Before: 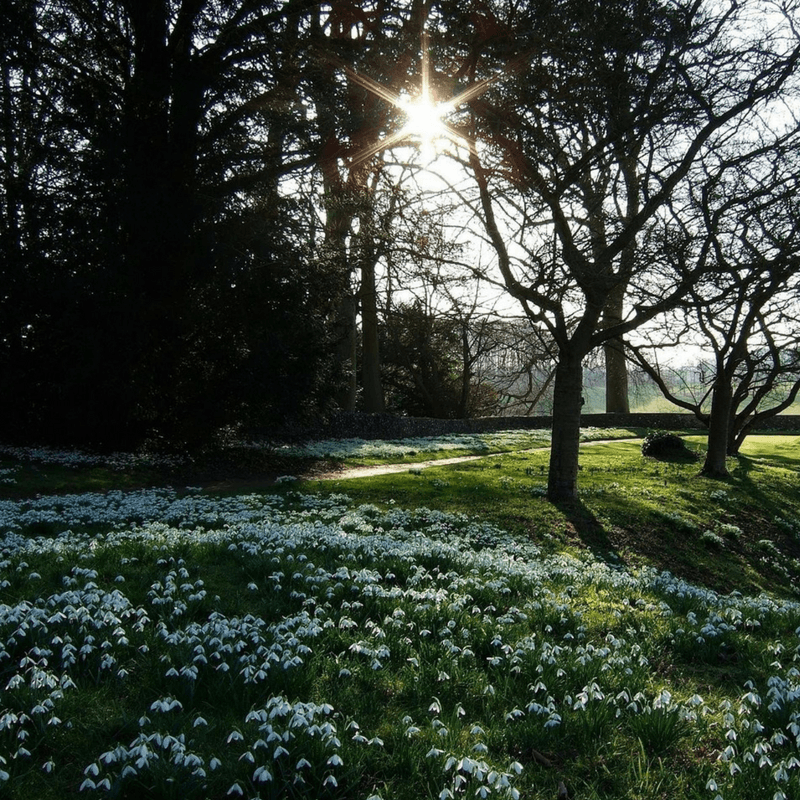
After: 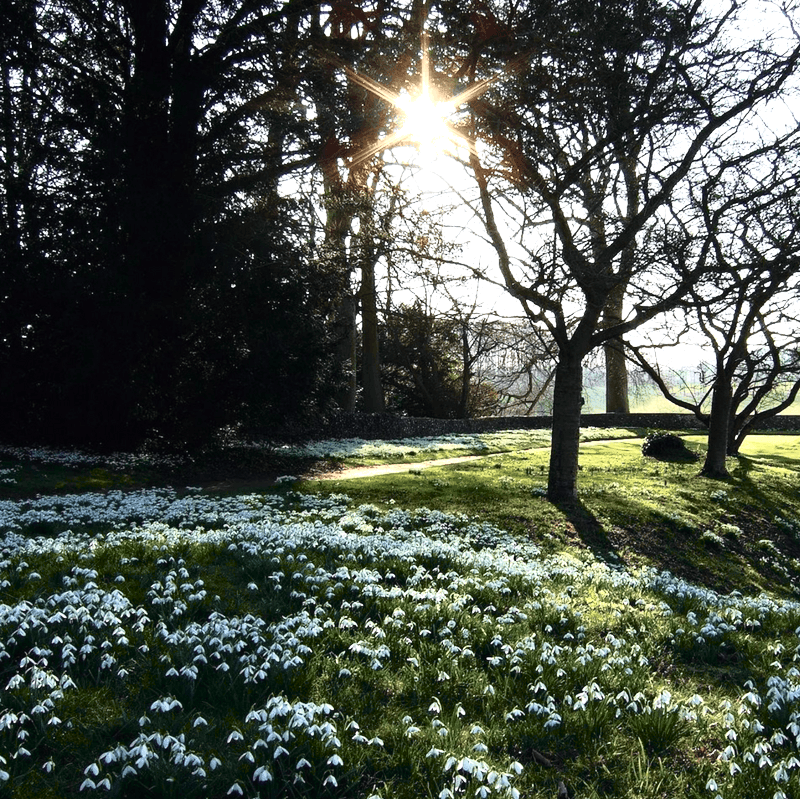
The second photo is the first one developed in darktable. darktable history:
crop: bottom 0.057%
exposure: black level correction 0, exposure 0.95 EV, compensate highlight preservation false
tone curve: curves: ch0 [(0, 0) (0.105, 0.068) (0.195, 0.162) (0.283, 0.283) (0.384, 0.404) (0.485, 0.531) (0.638, 0.681) (0.795, 0.879) (1, 0.977)]; ch1 [(0, 0) (0.161, 0.092) (0.35, 0.33) (0.379, 0.401) (0.456, 0.469) (0.498, 0.503) (0.531, 0.537) (0.596, 0.621) (0.635, 0.671) (1, 1)]; ch2 [(0, 0) (0.371, 0.362) (0.437, 0.437) (0.483, 0.484) (0.53, 0.515) (0.56, 0.58) (0.622, 0.606) (1, 1)], color space Lab, independent channels, preserve colors none
